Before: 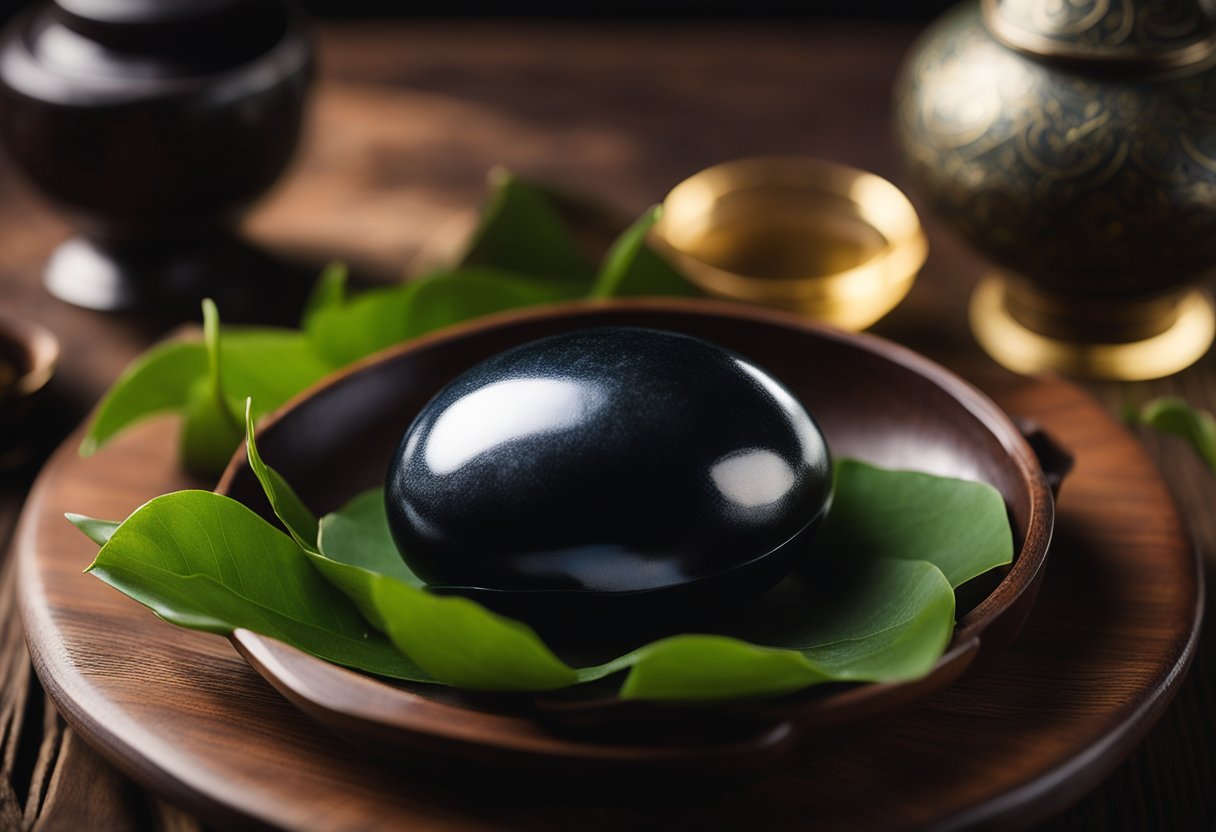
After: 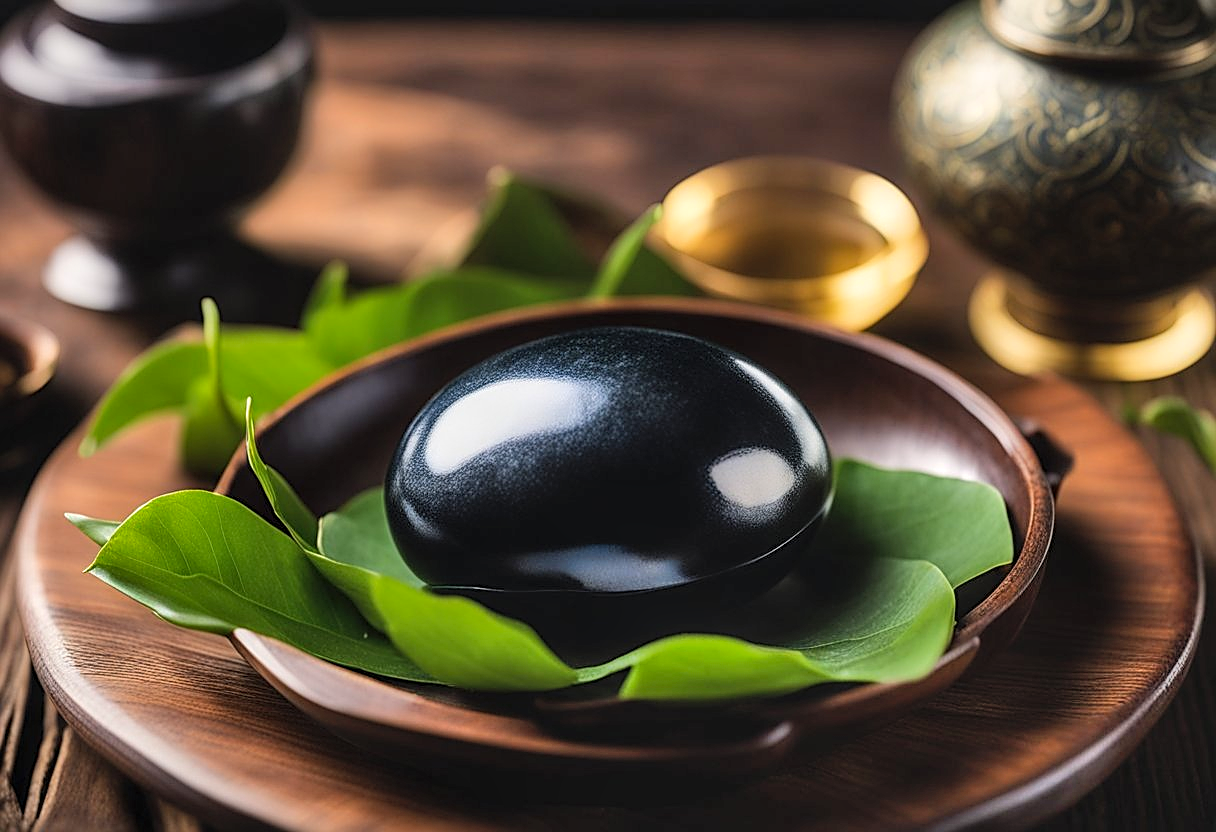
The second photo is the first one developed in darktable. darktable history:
sharpen: amount 0.575
local contrast: detail 130%
contrast brightness saturation: brightness 0.09, saturation 0.19
shadows and highlights: soften with gaussian
